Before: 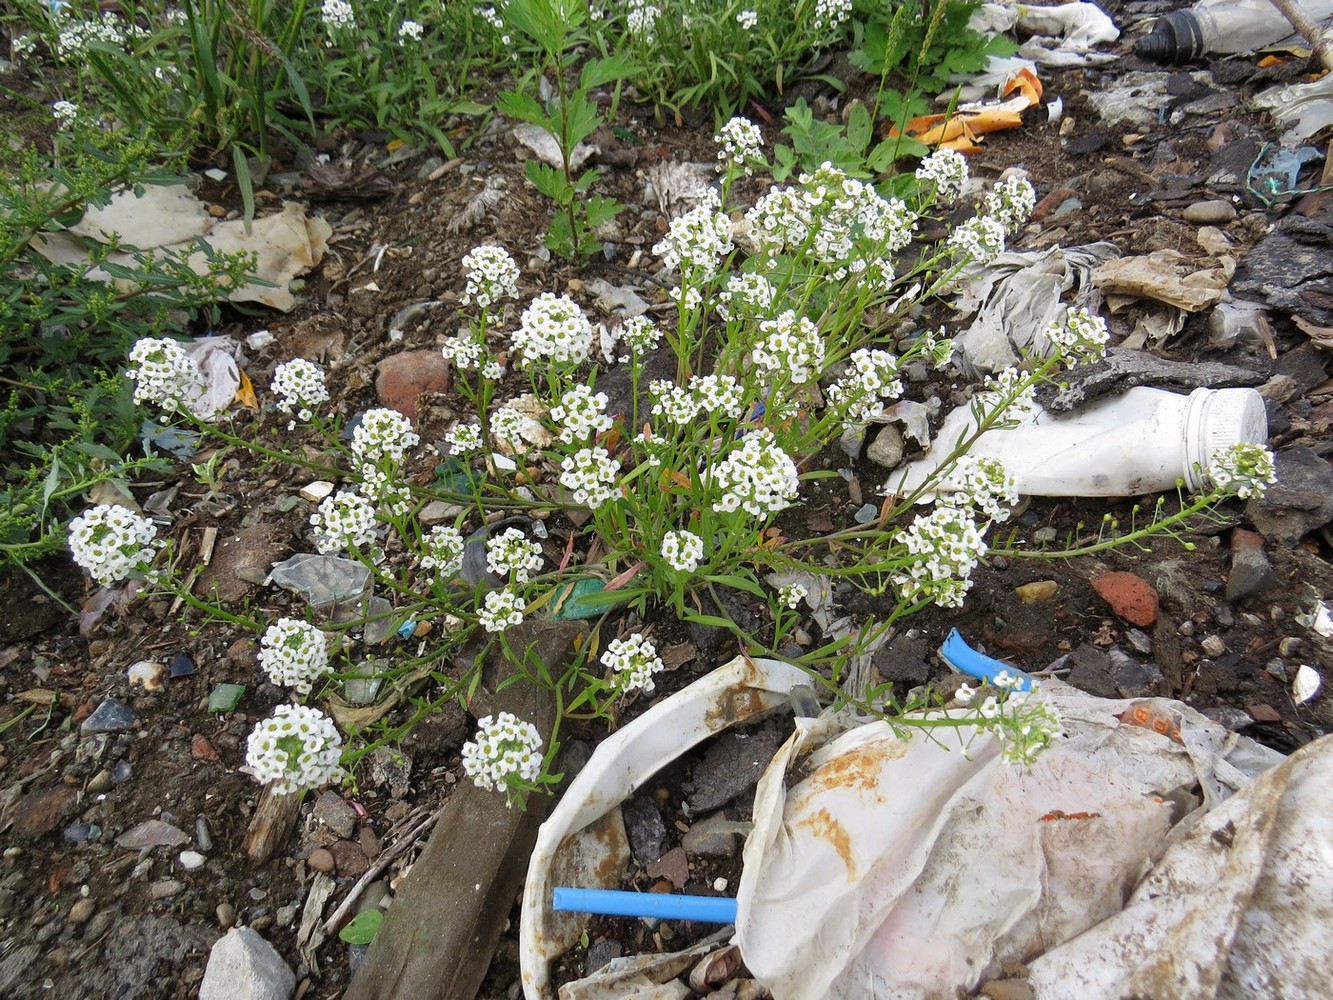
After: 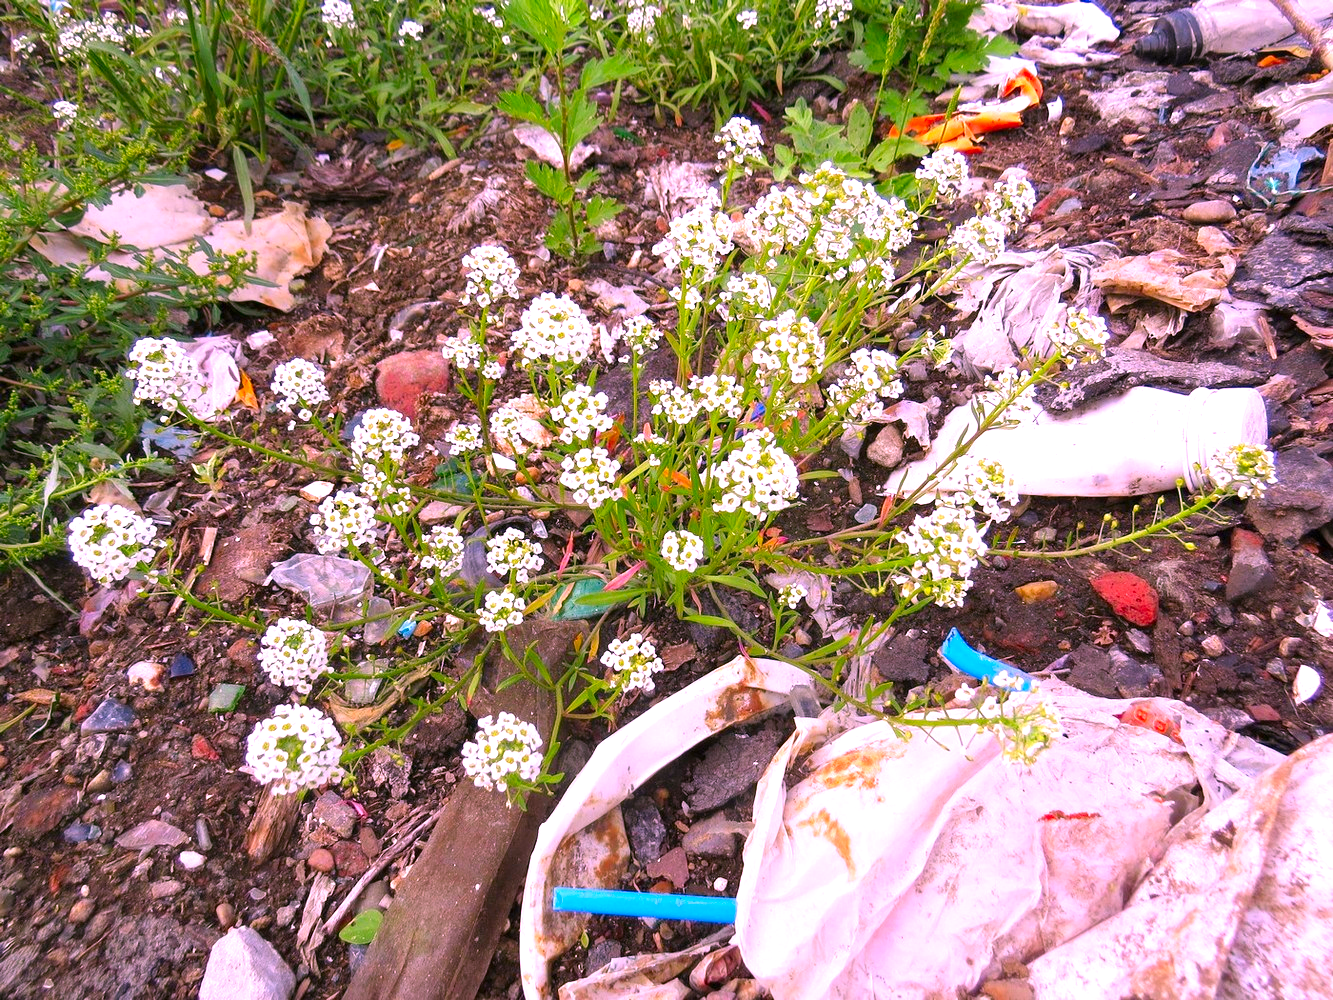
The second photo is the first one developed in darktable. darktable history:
exposure: exposure 0.781 EV, compensate highlight preservation false
color correction: highlights a* 19.5, highlights b* -11.53, saturation 1.69
